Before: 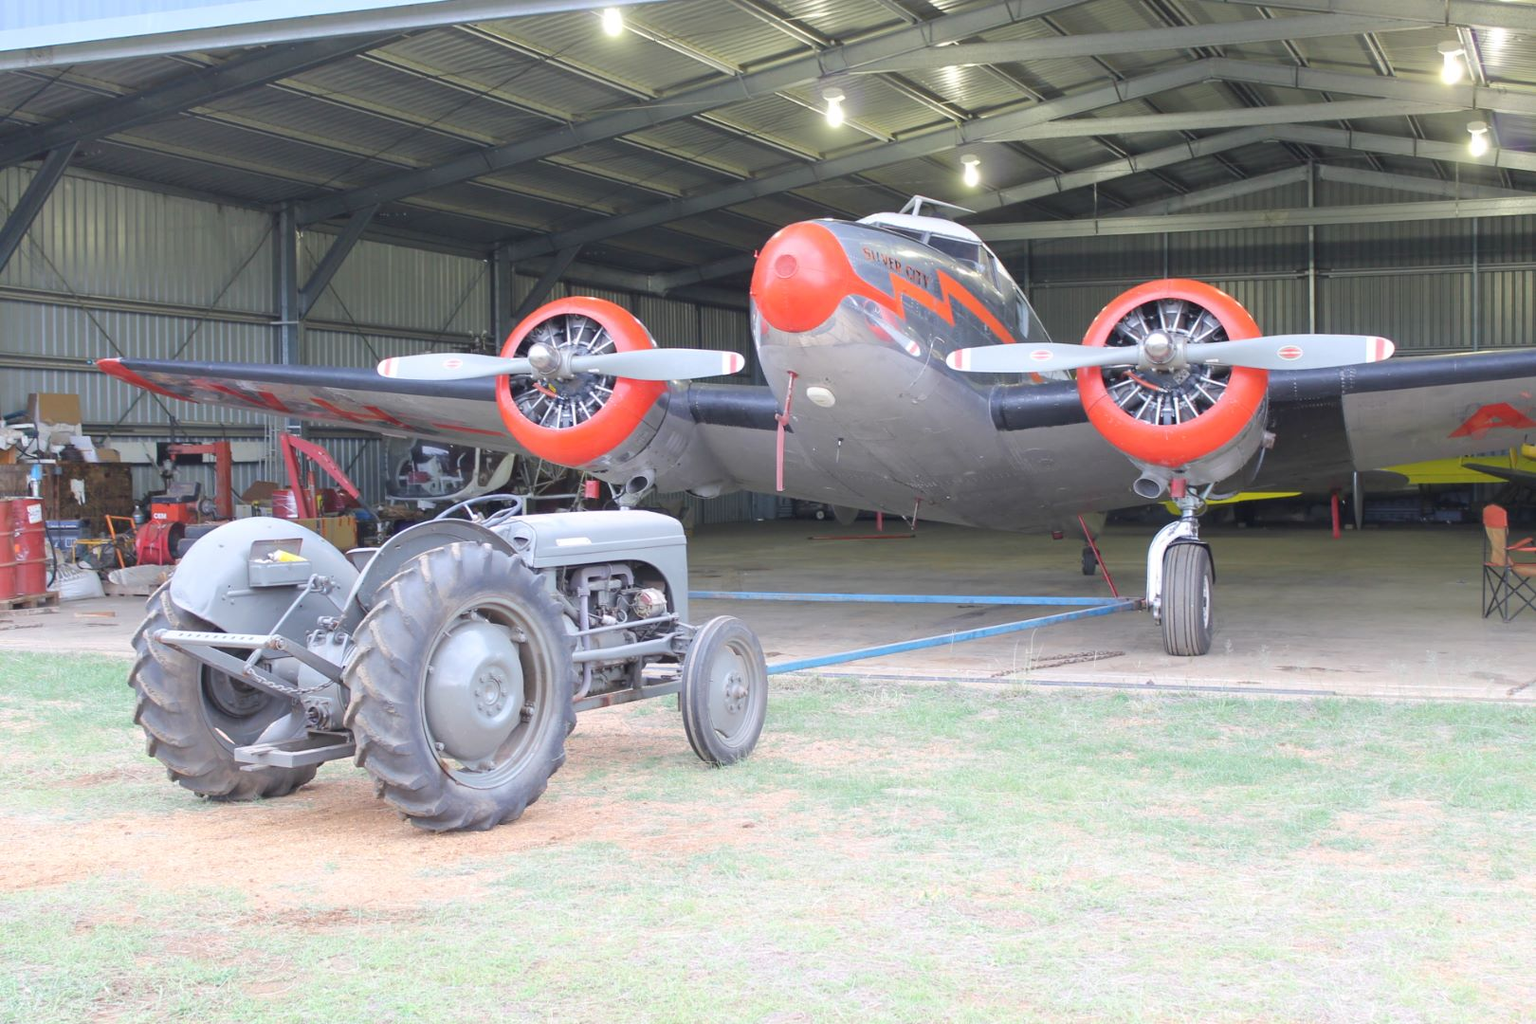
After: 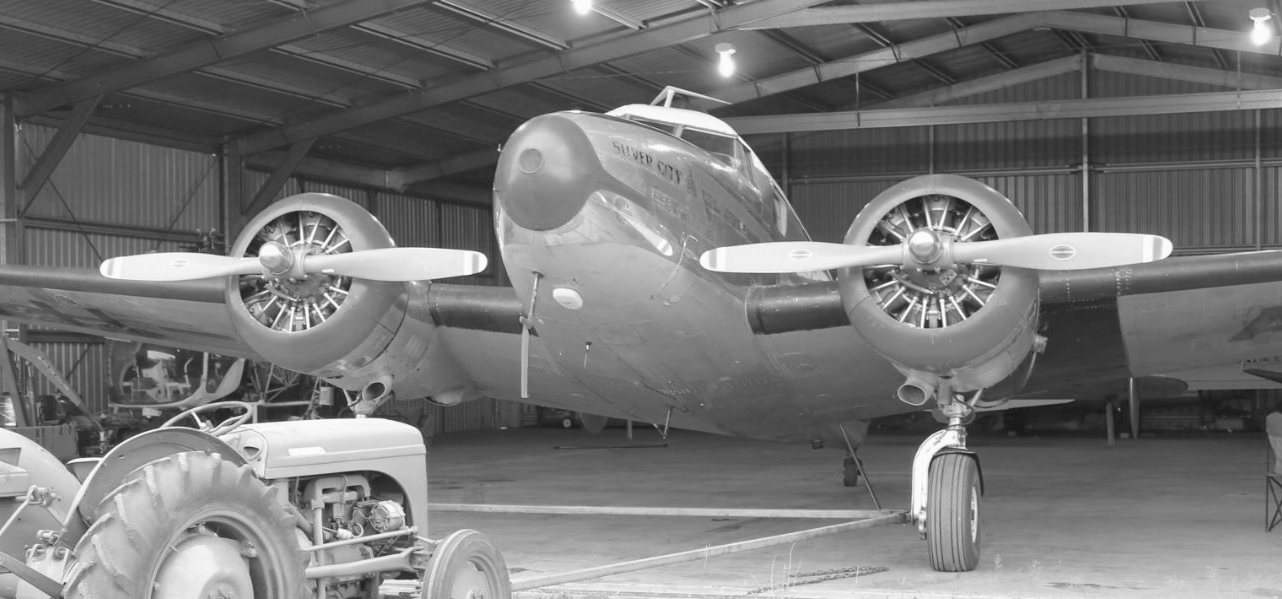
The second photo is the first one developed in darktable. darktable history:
crop: left 18.402%, top 11.121%, right 2.439%, bottom 33.41%
color calibration: output gray [0.246, 0.254, 0.501, 0], illuminant as shot in camera, x 0.358, y 0.373, temperature 4628.91 K
